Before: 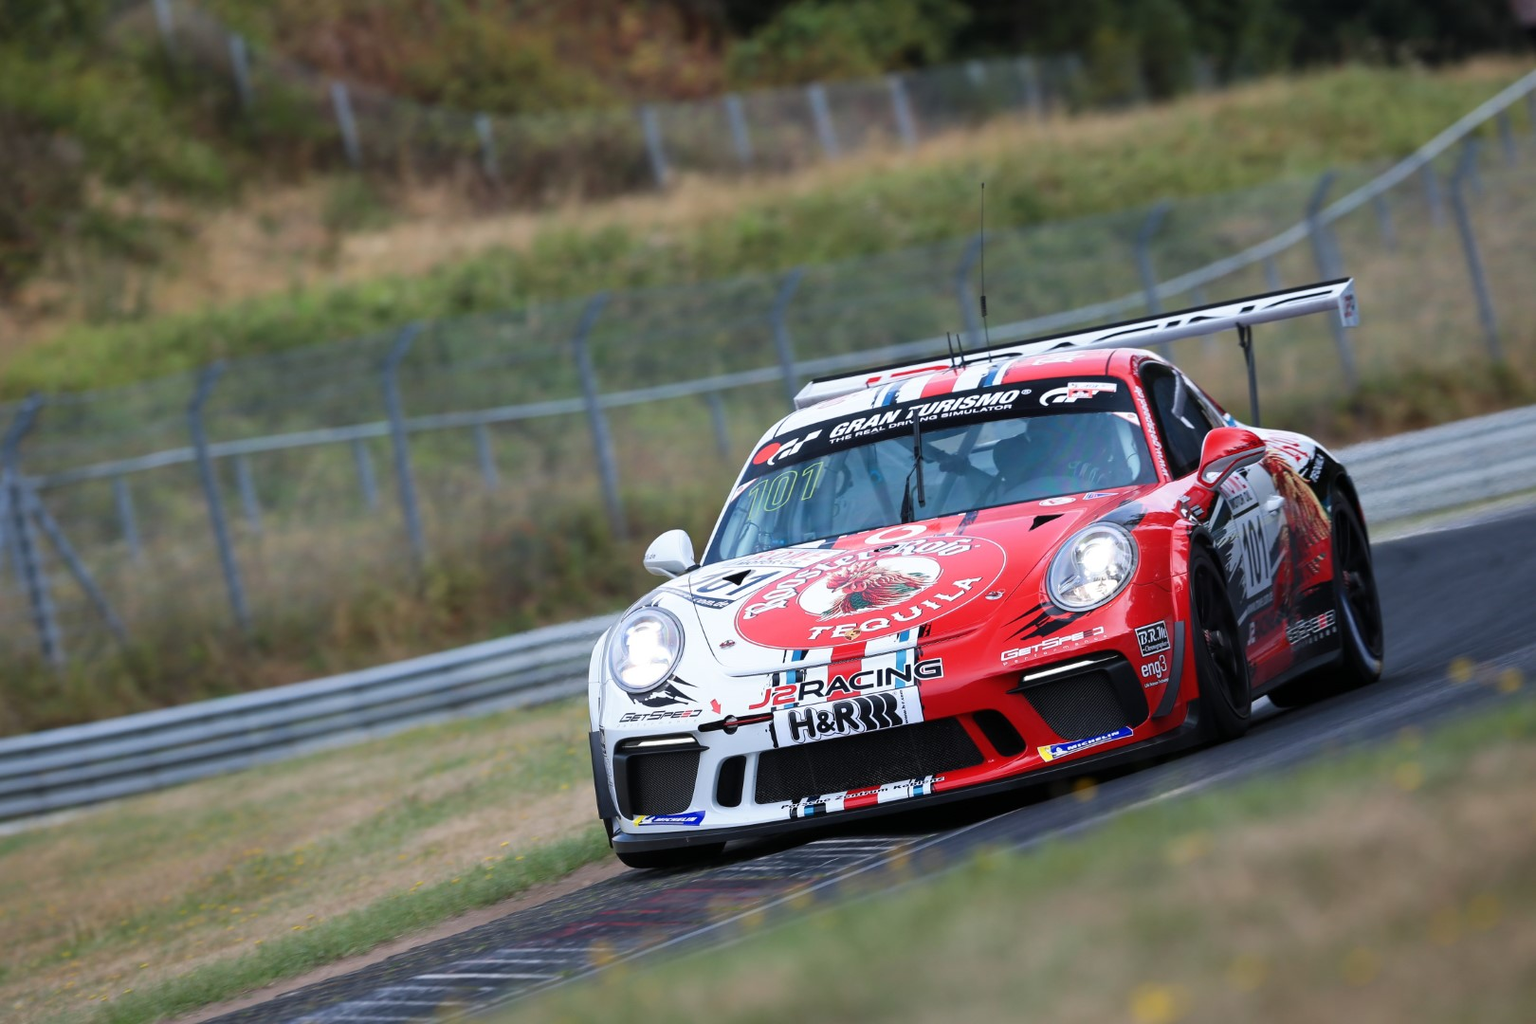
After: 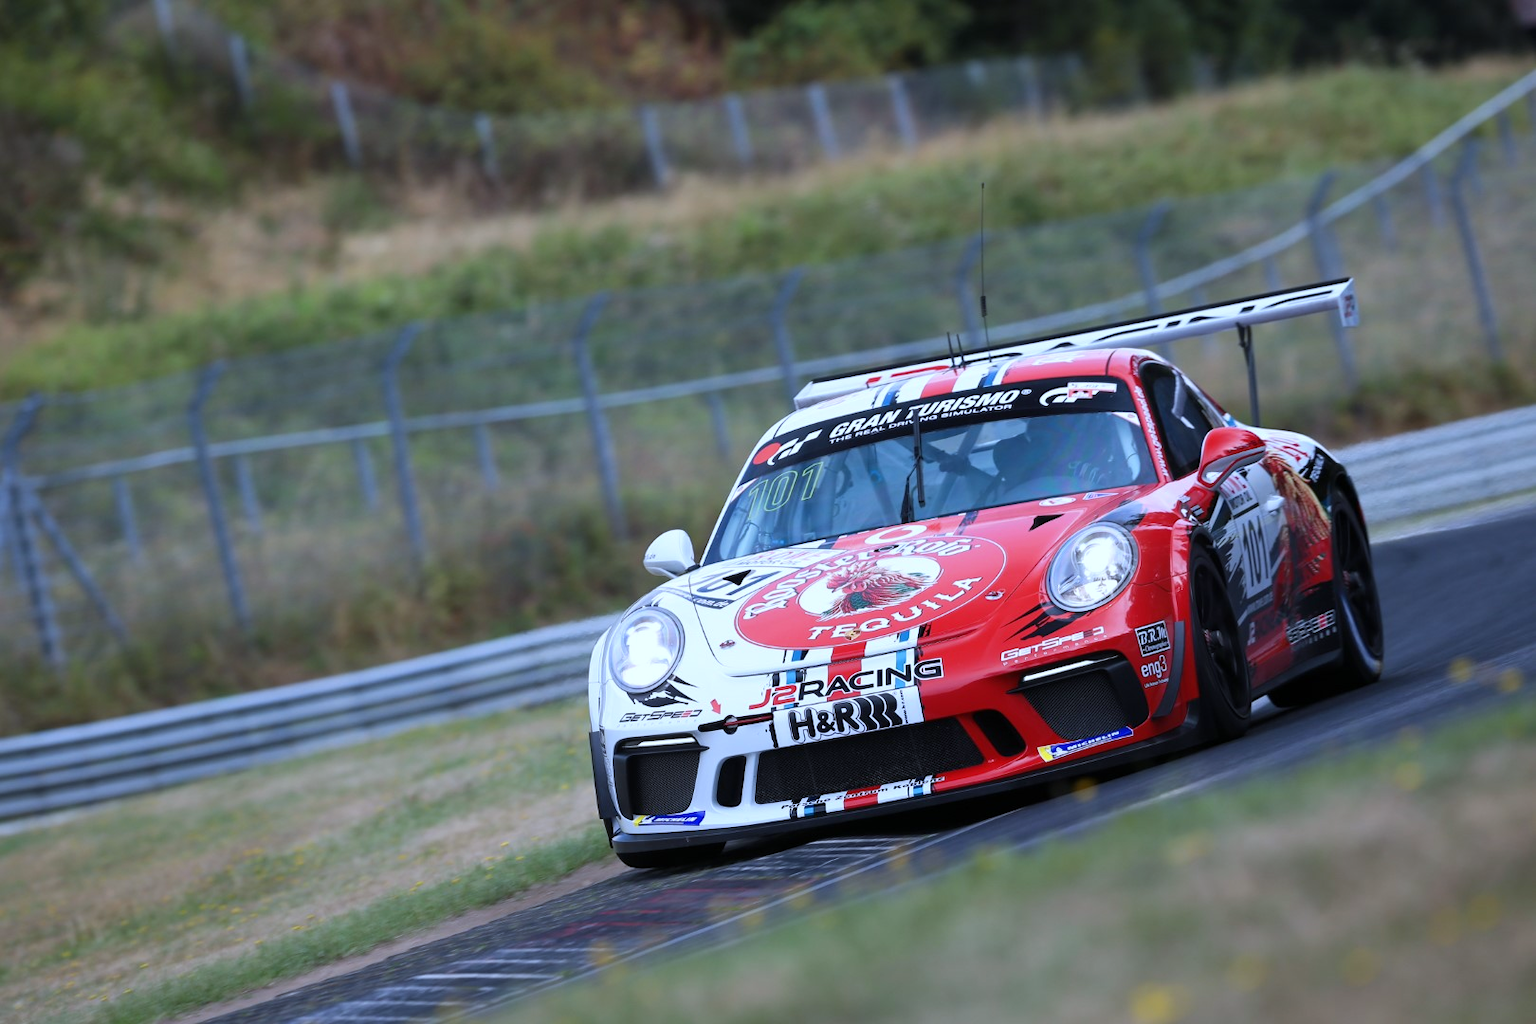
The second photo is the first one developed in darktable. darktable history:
white balance: red 0.926, green 1.003, blue 1.133
tone equalizer: on, module defaults
